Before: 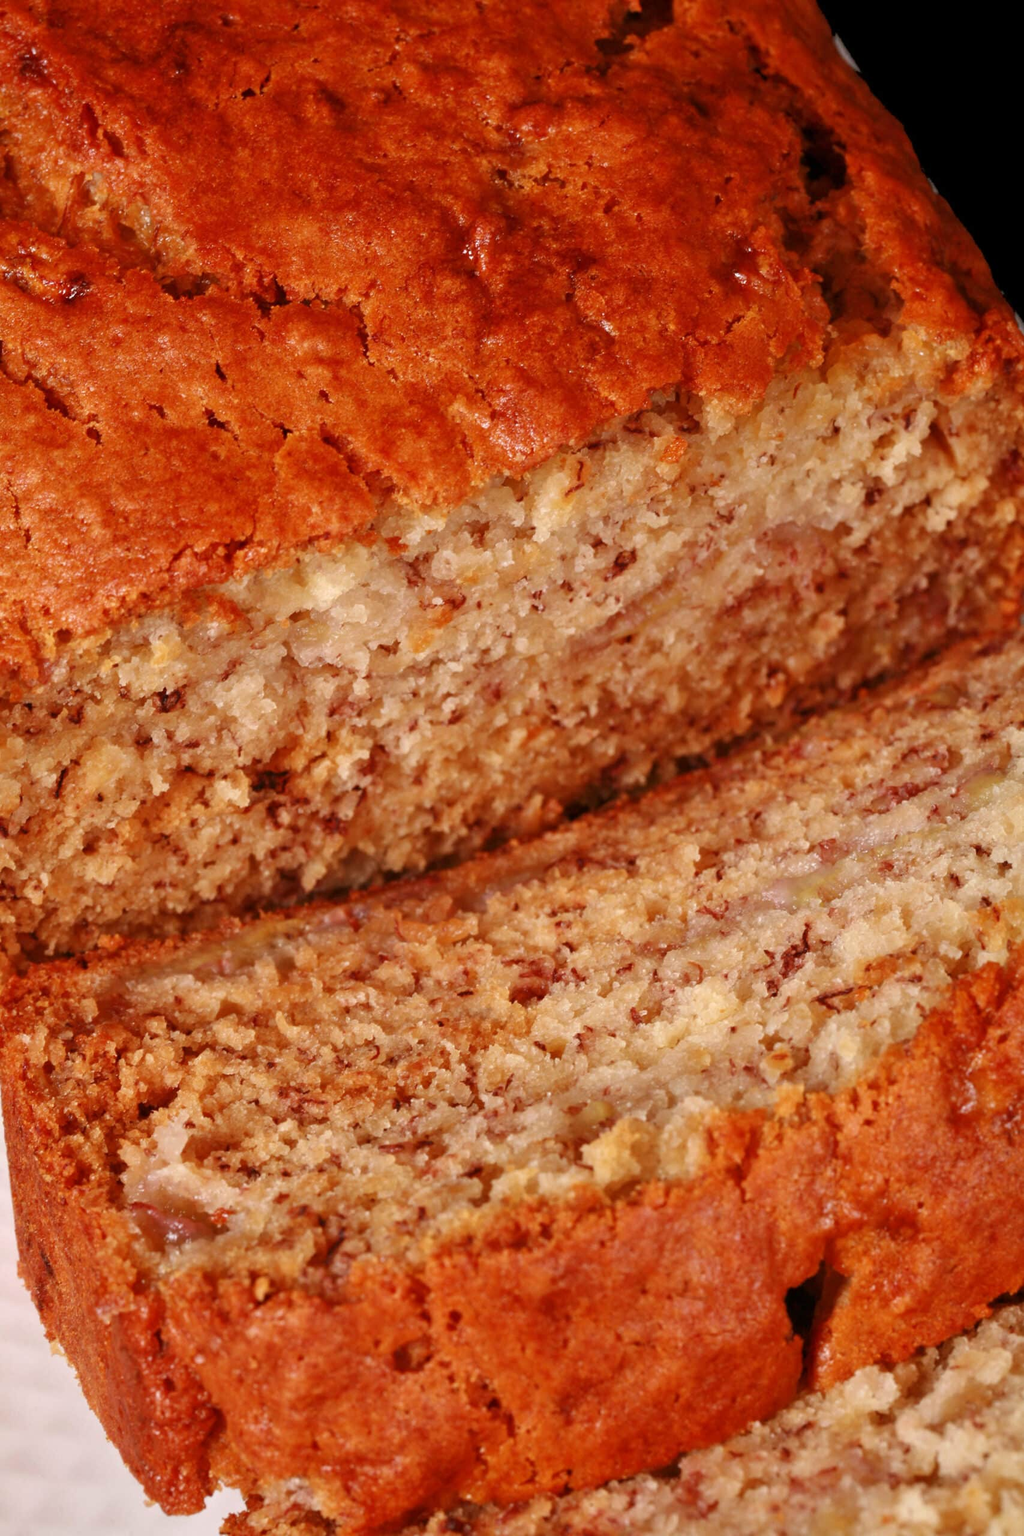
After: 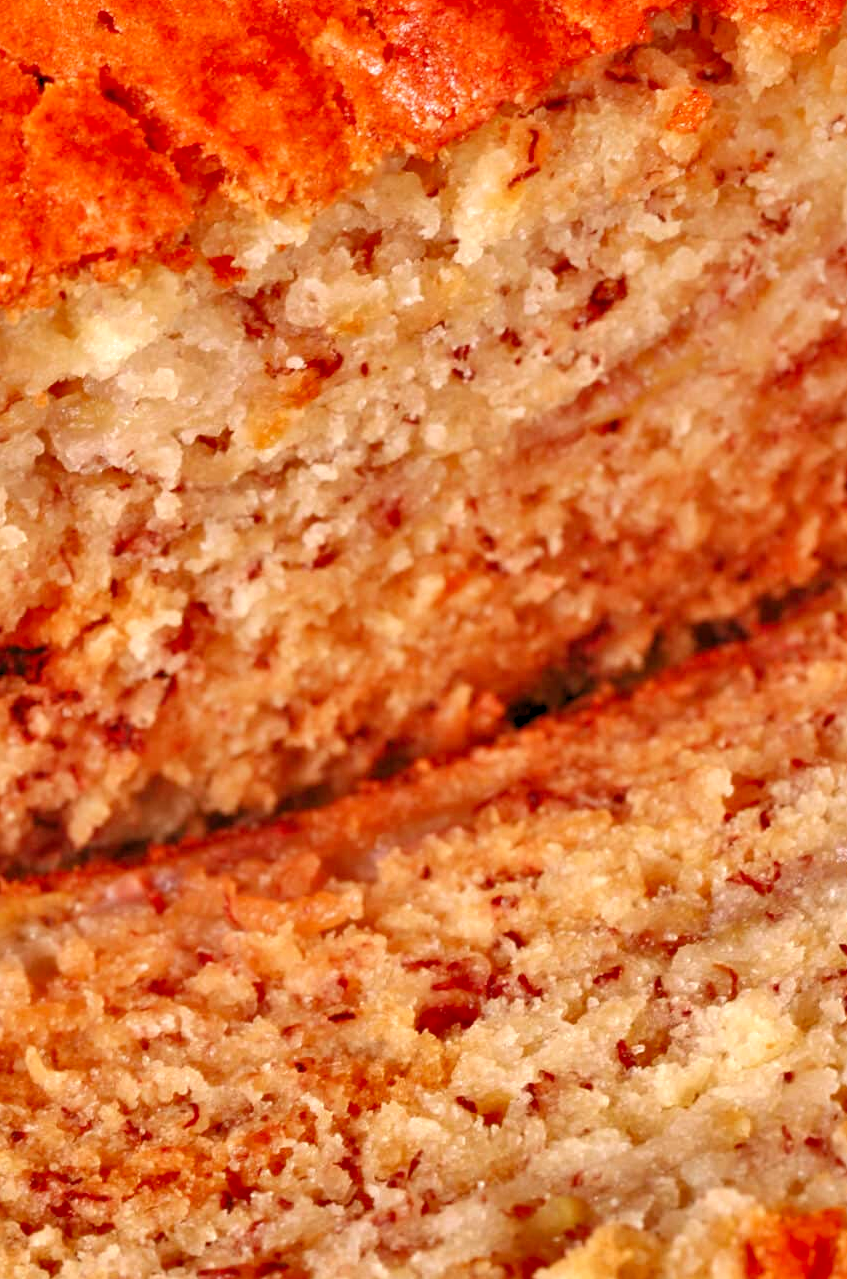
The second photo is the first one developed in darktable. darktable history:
shadows and highlights: shadows 73.46, highlights -61.03, soften with gaussian
crop: left 25.474%, top 24.989%, right 24.862%, bottom 25.036%
levels: levels [0.044, 0.416, 0.908]
